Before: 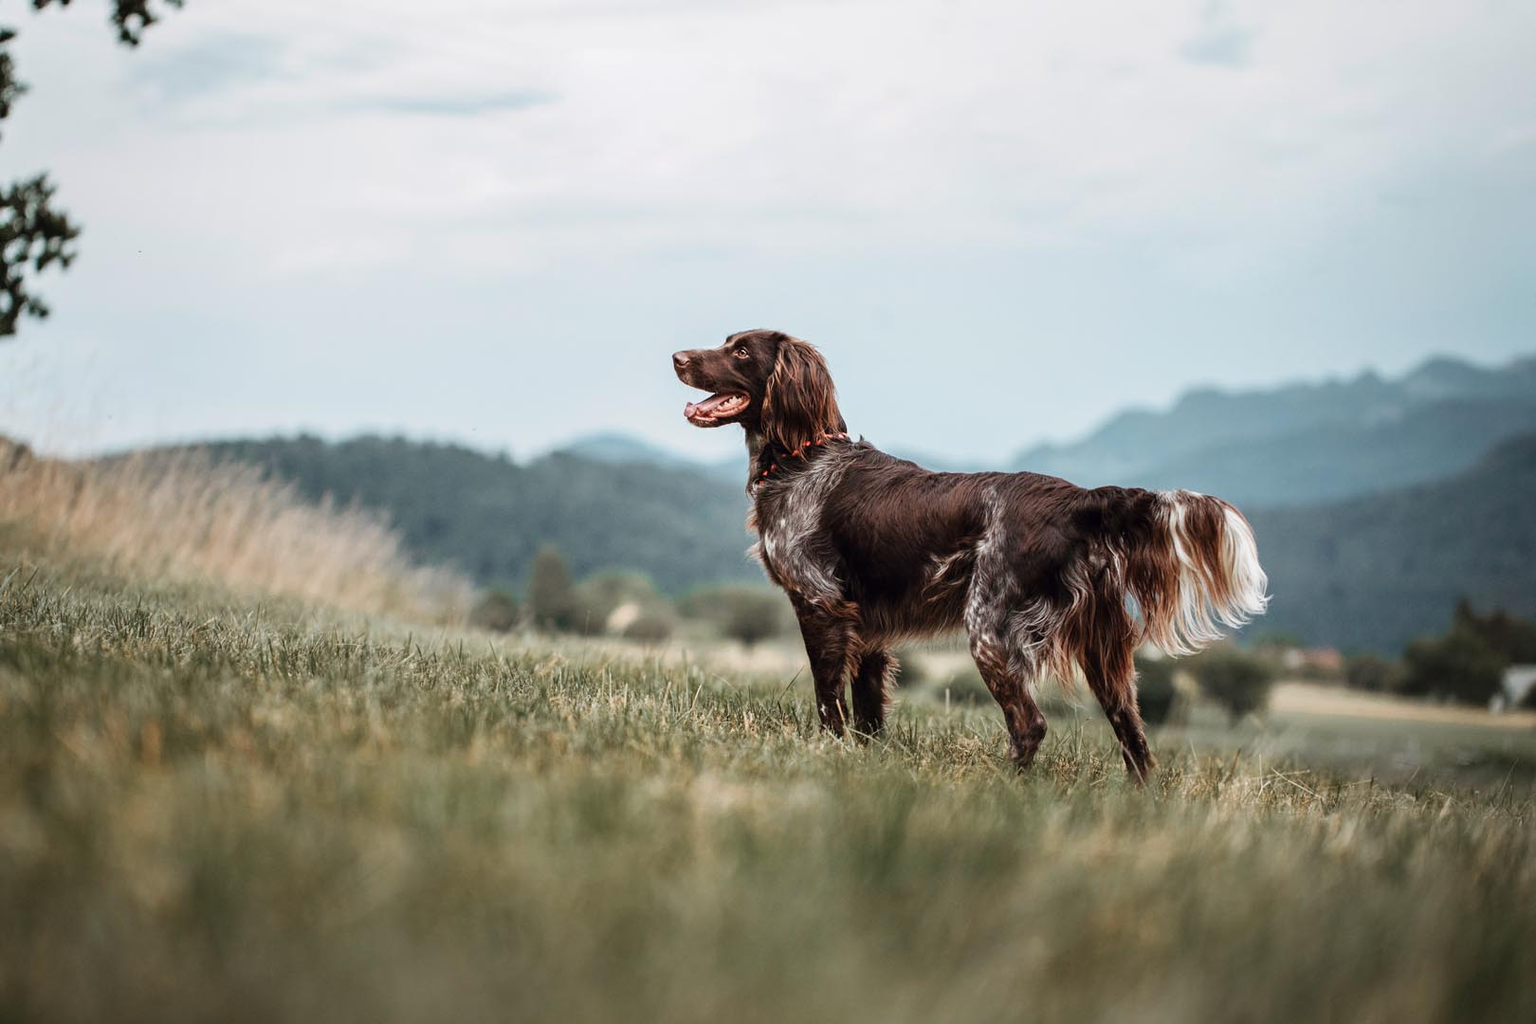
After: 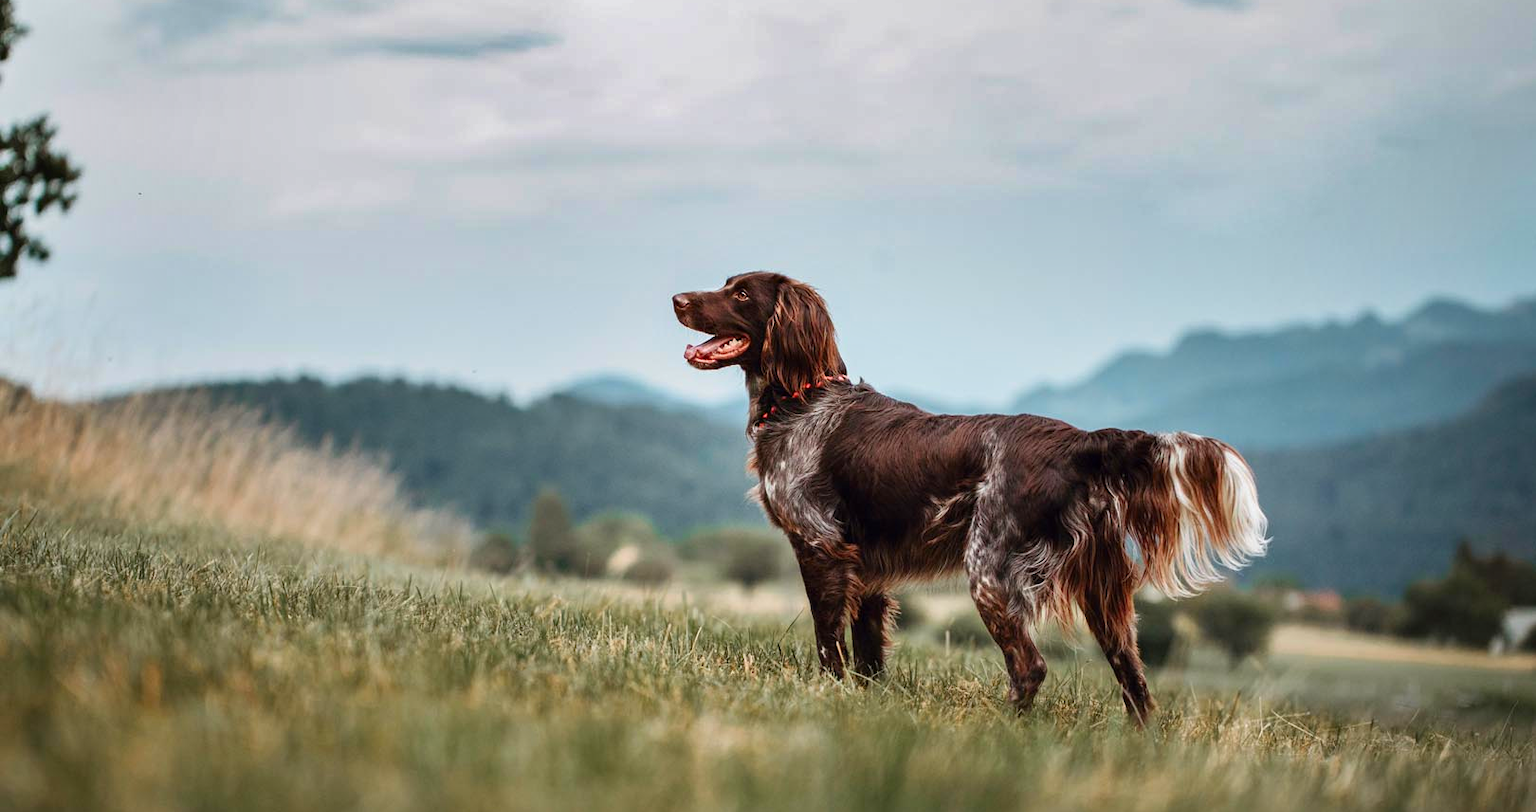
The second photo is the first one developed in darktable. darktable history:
color correction: saturation 1.32
crop and rotate: top 5.667%, bottom 14.937%
shadows and highlights: radius 108.52, shadows 23.73, highlights -59.32, low approximation 0.01, soften with gaussian
